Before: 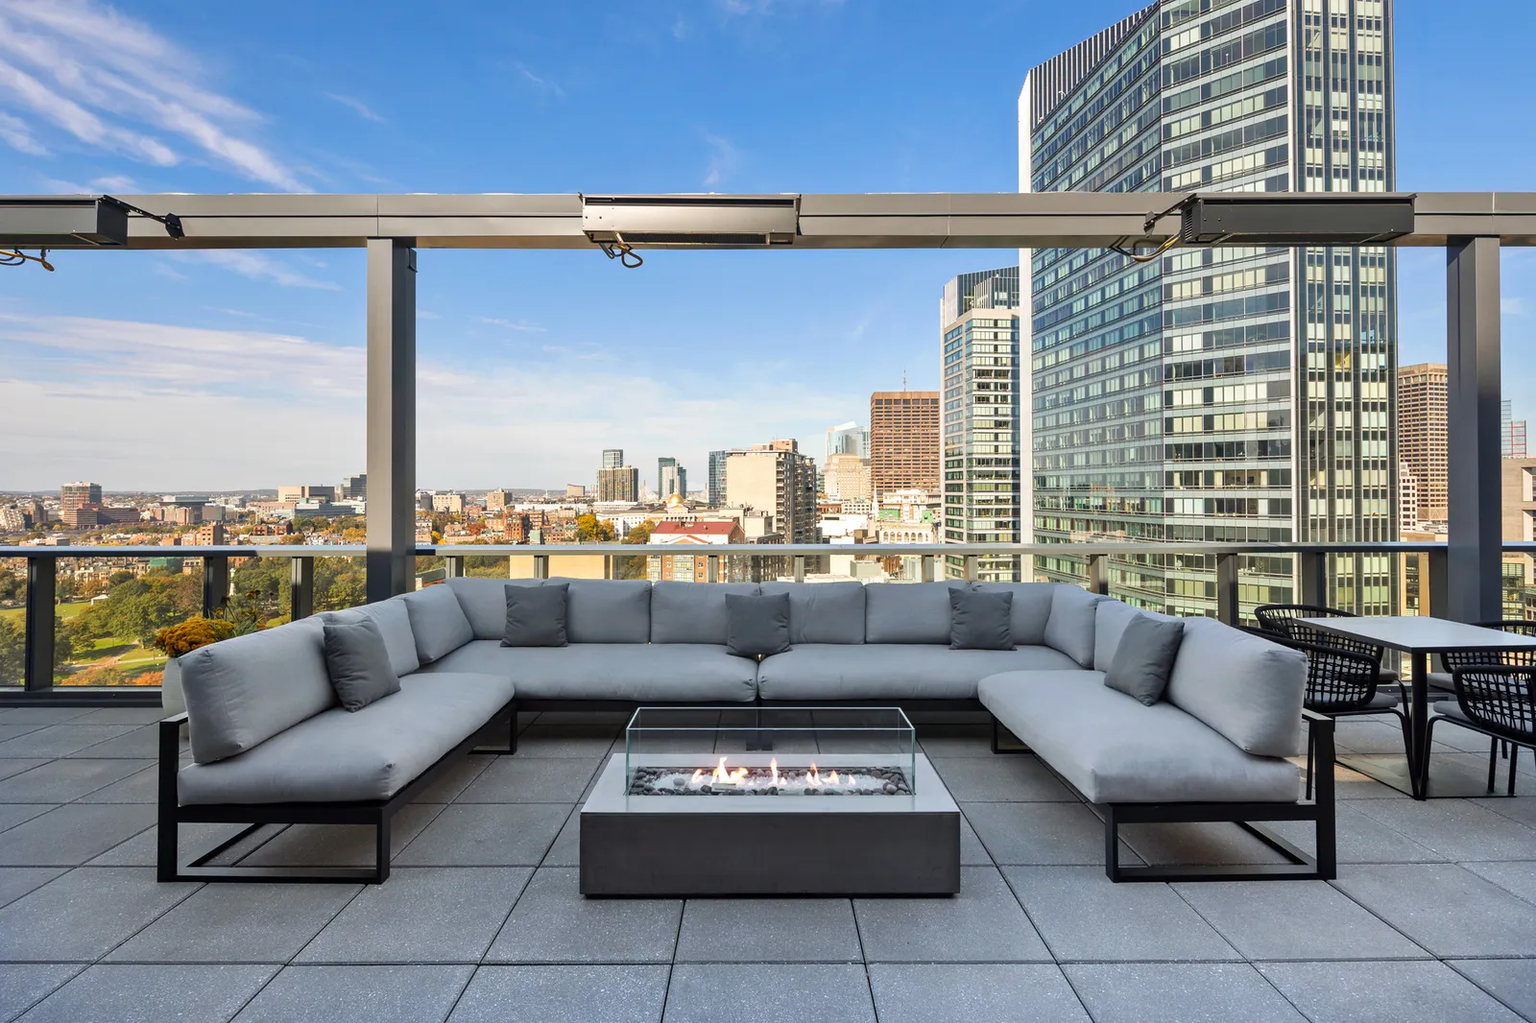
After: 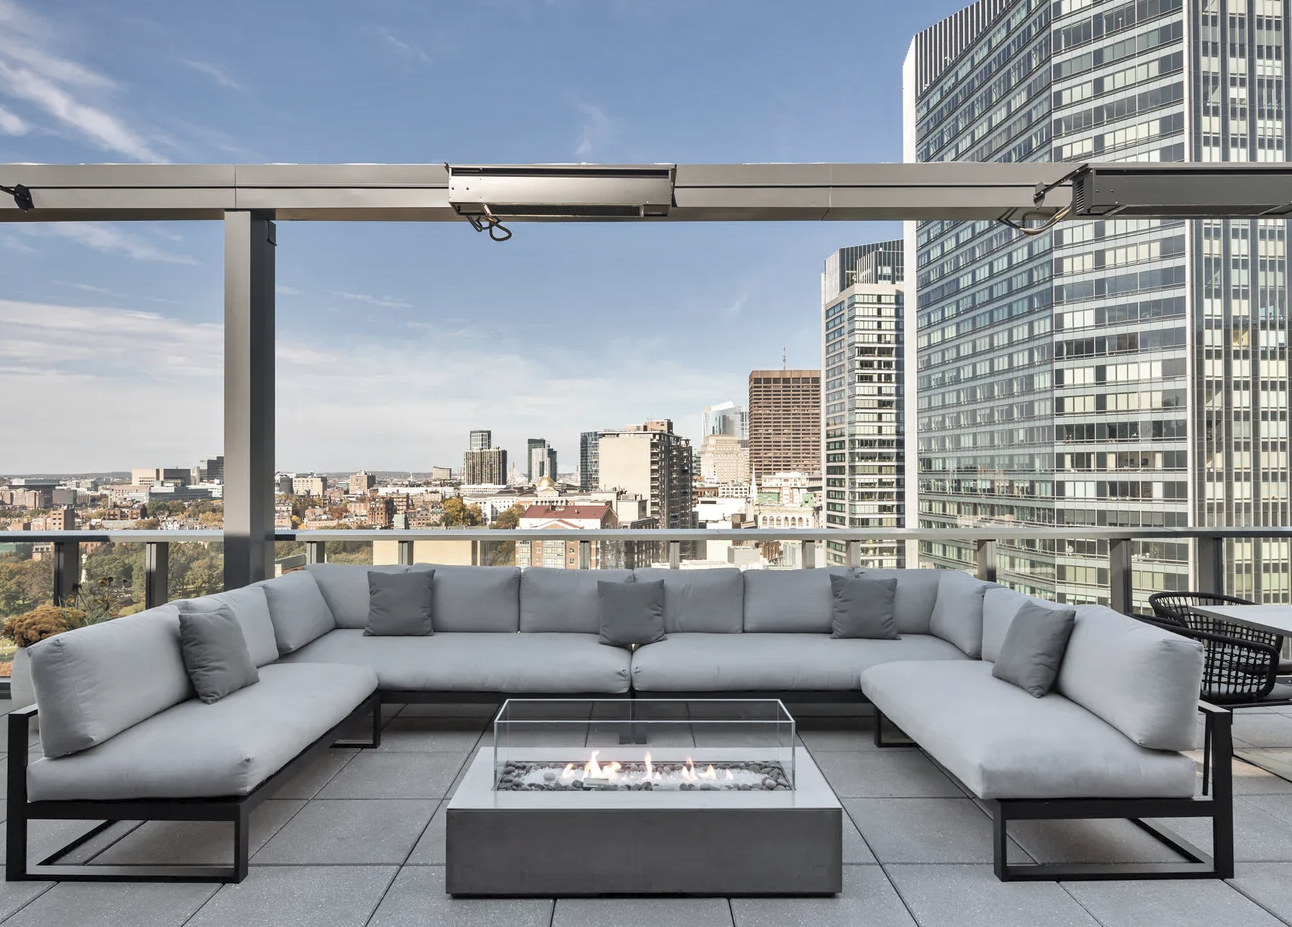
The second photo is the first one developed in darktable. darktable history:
crop: left 9.932%, top 3.599%, right 9.262%, bottom 9.429%
contrast brightness saturation: brightness 0.189, saturation -0.487
shadows and highlights: shadows 30.69, highlights -62.42, soften with gaussian
